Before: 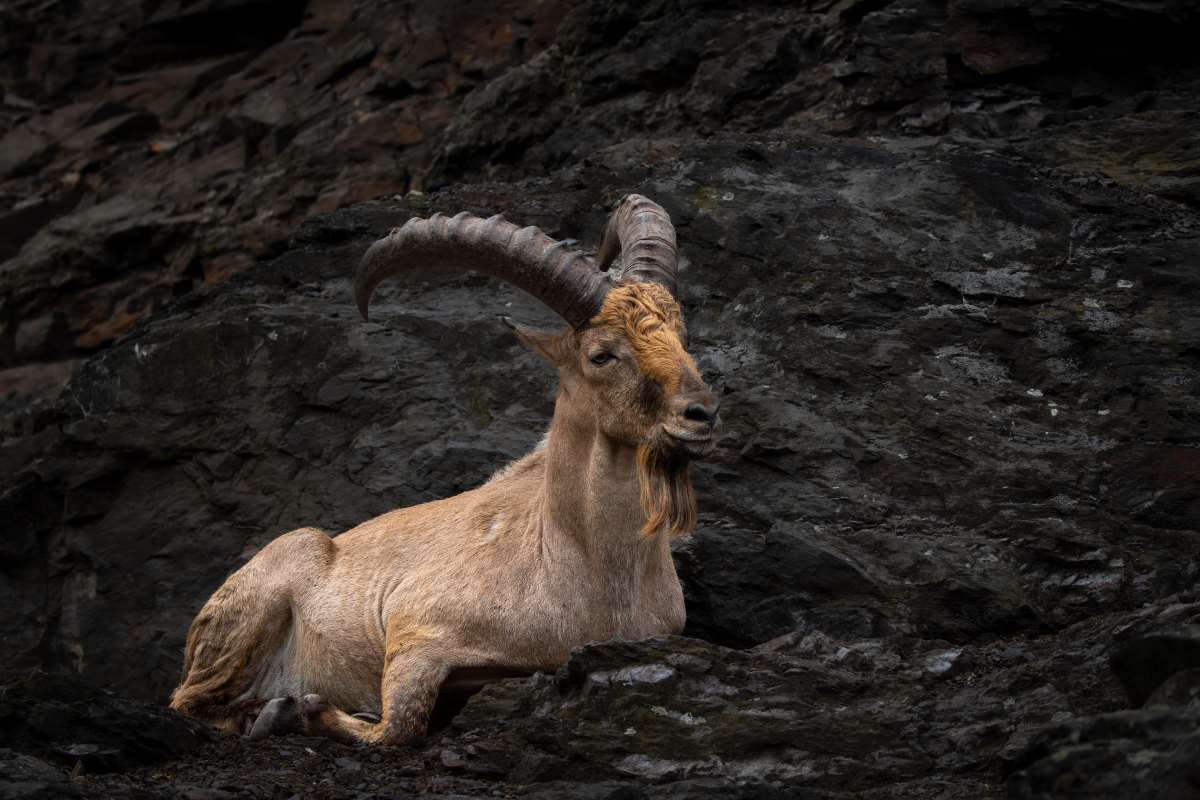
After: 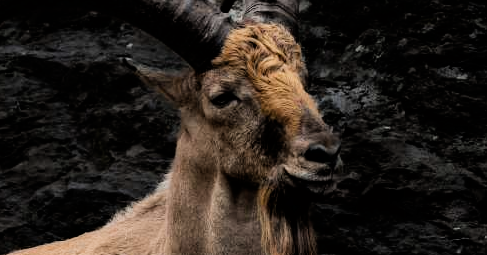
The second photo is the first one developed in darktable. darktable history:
filmic rgb: black relative exposure -4.98 EV, white relative exposure 3.97 EV, hardness 2.89, contrast 1.405
crop: left 31.637%, top 32.481%, right 27.77%, bottom 35.522%
